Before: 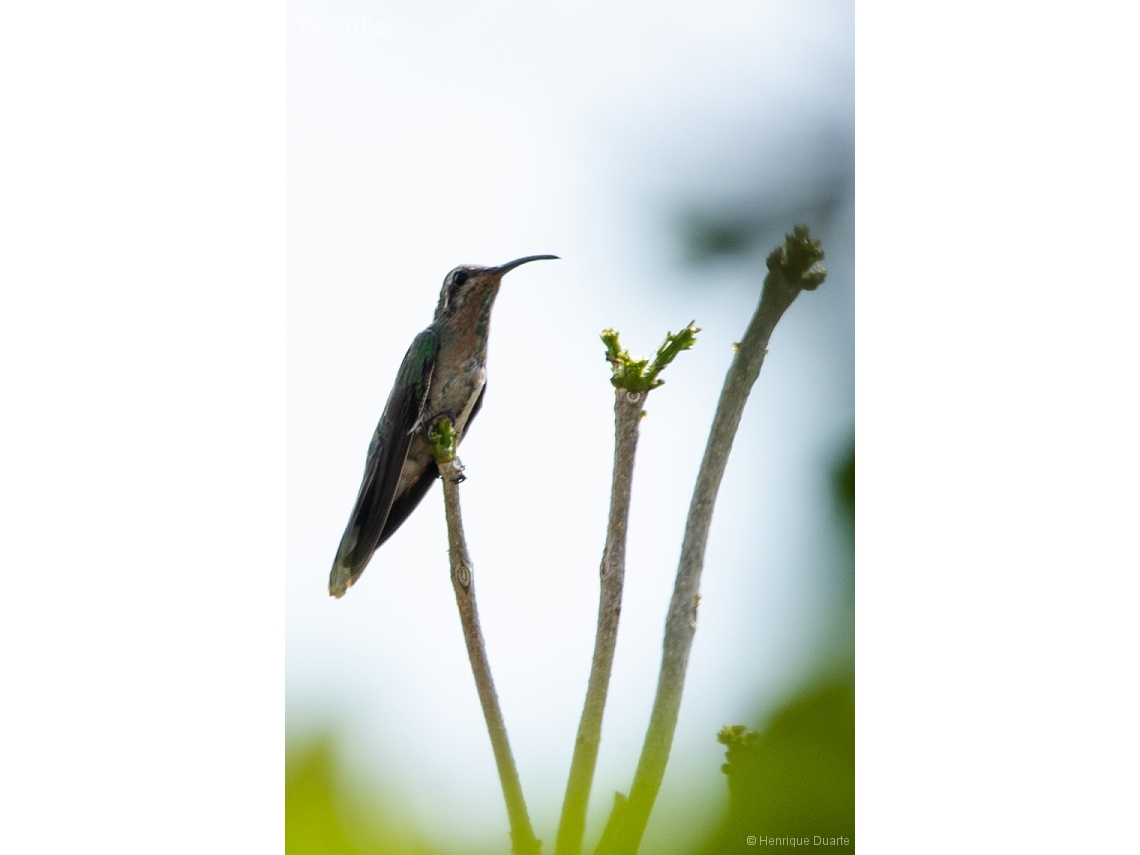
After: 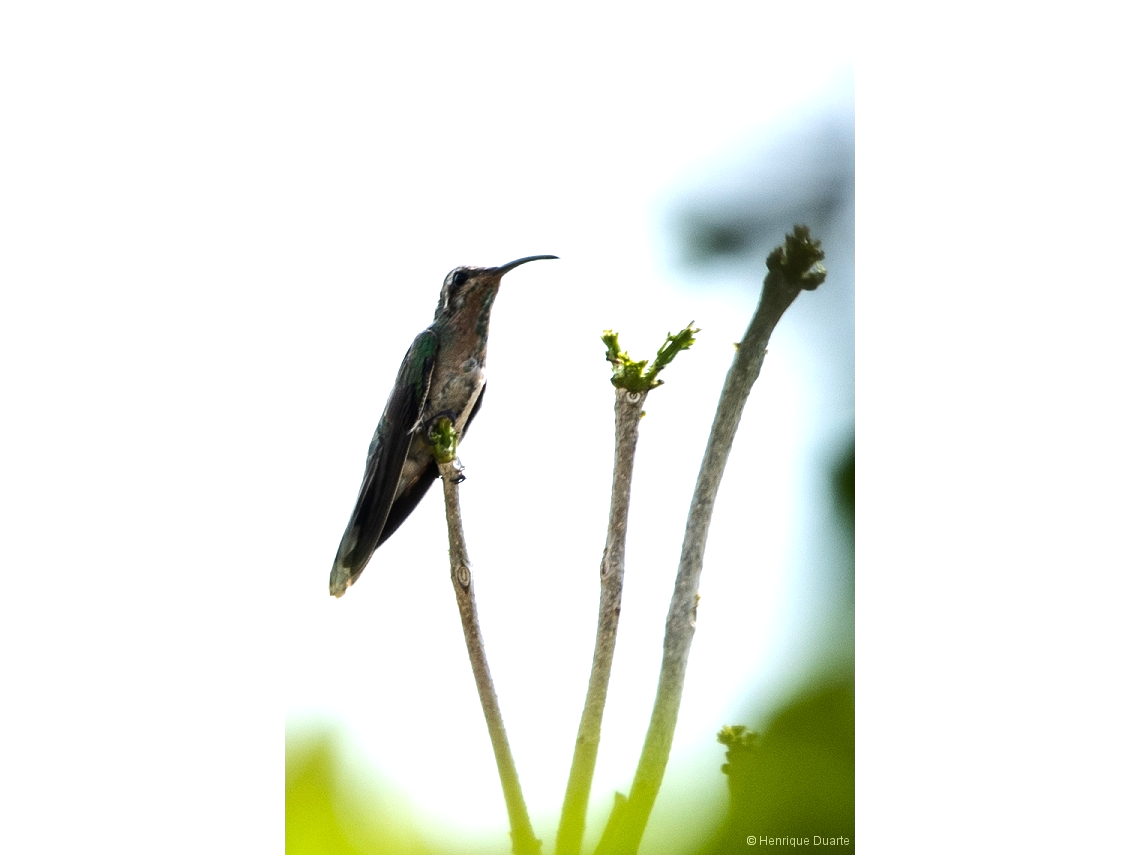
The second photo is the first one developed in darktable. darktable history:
exposure: exposure 0.123 EV, compensate highlight preservation false
tone equalizer: -8 EV -0.752 EV, -7 EV -0.674 EV, -6 EV -0.584 EV, -5 EV -0.422 EV, -3 EV 0.387 EV, -2 EV 0.6 EV, -1 EV 0.683 EV, +0 EV 0.723 EV, edges refinement/feathering 500, mask exposure compensation -1.57 EV, preserve details no
